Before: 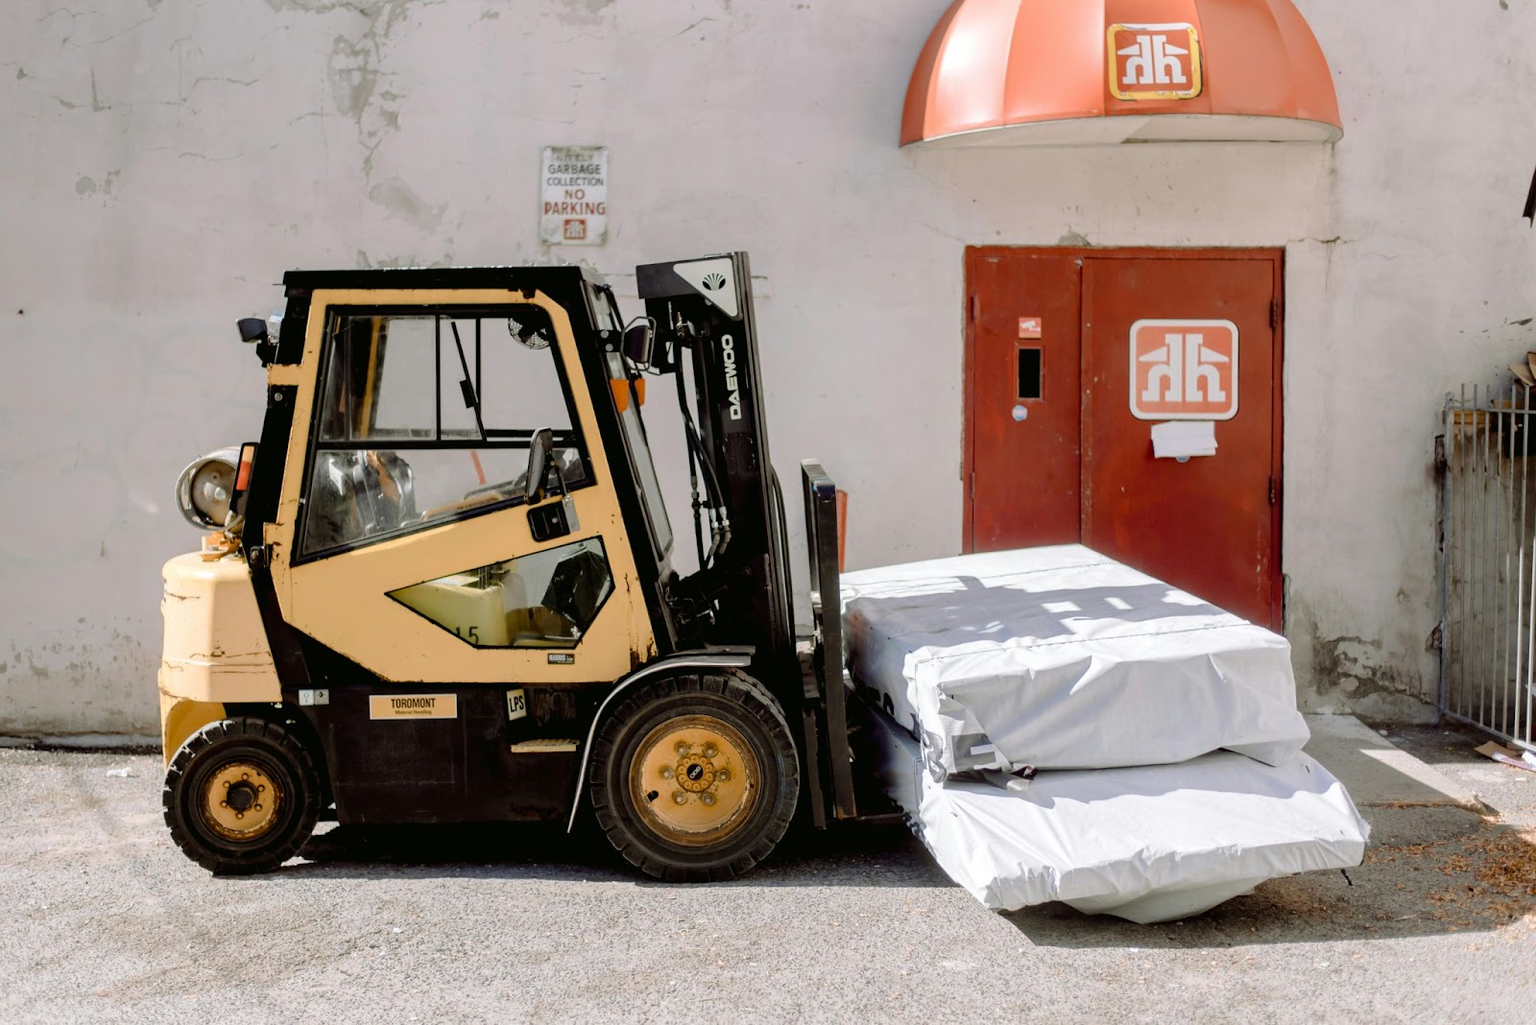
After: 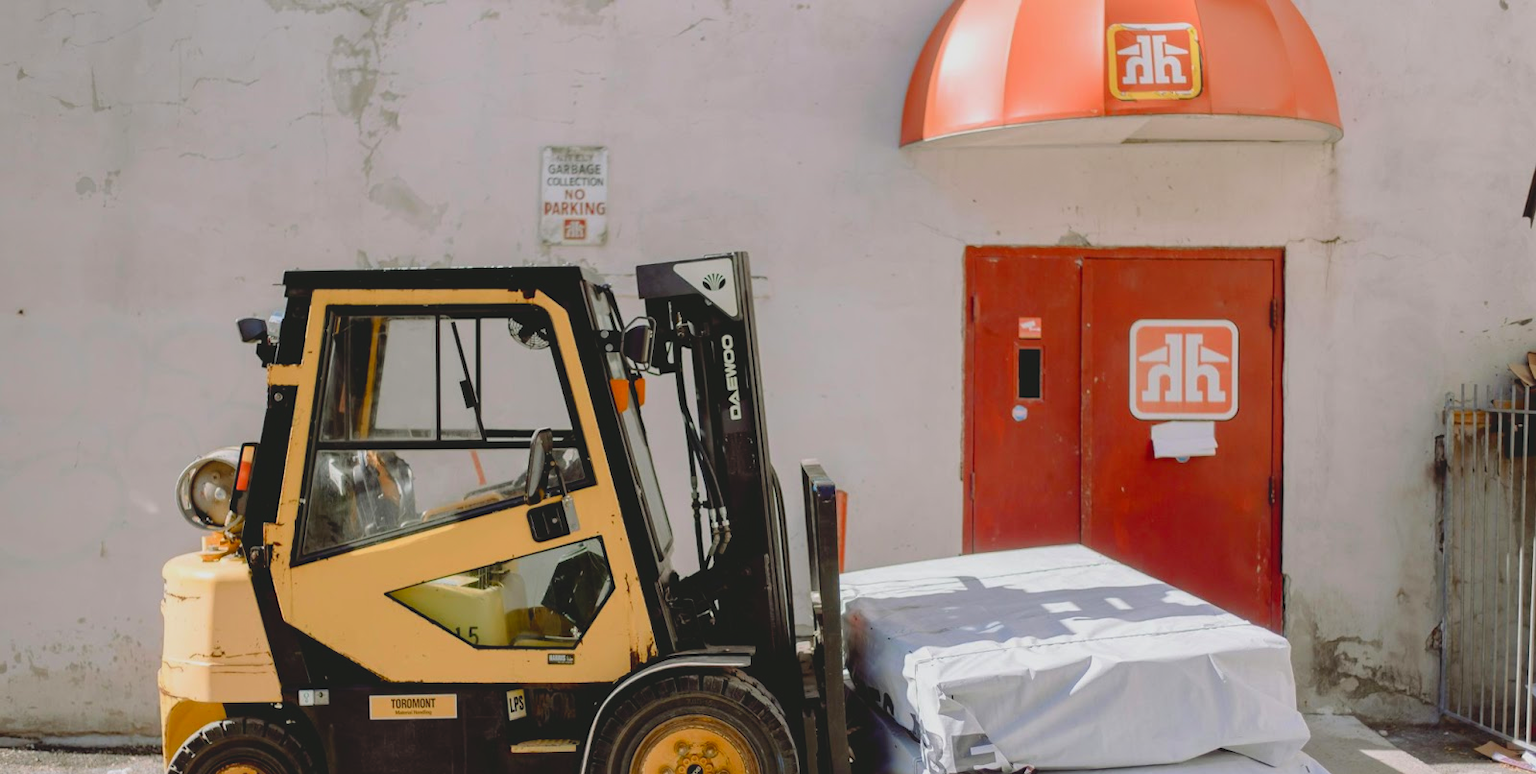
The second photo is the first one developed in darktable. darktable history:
contrast brightness saturation: contrast -0.197, saturation 0.186
crop: bottom 24.428%
